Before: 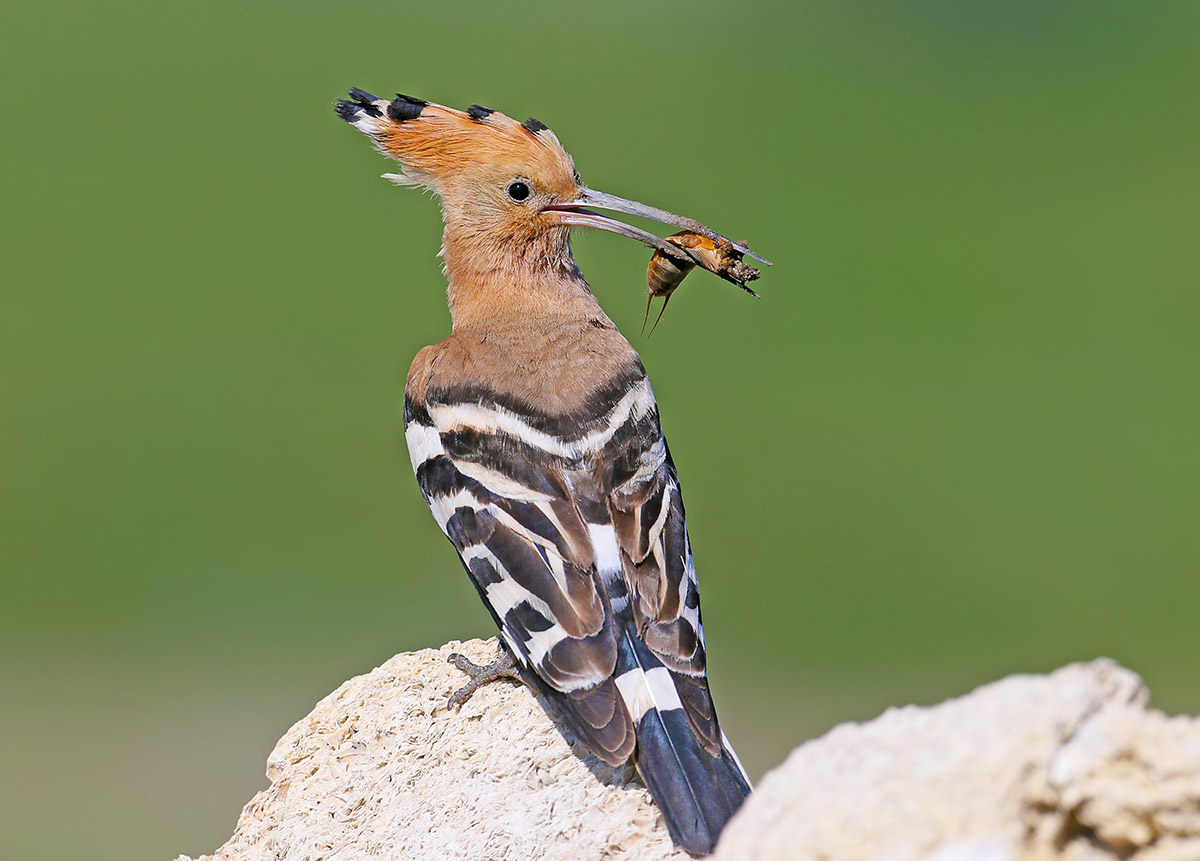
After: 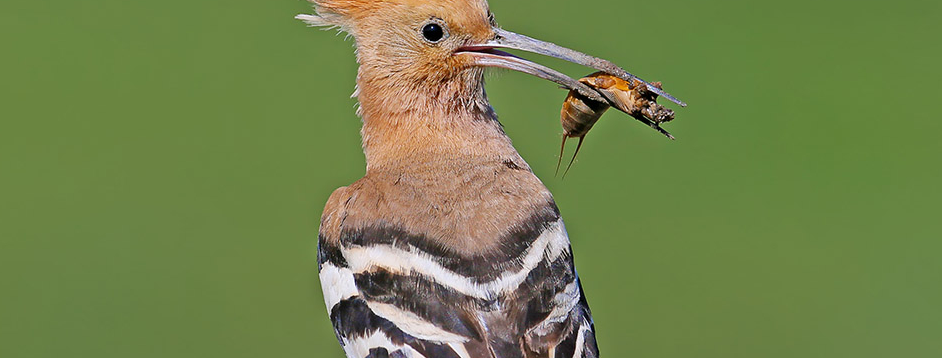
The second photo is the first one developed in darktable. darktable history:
crop: left 7.206%, top 18.568%, right 14.29%, bottom 39.828%
